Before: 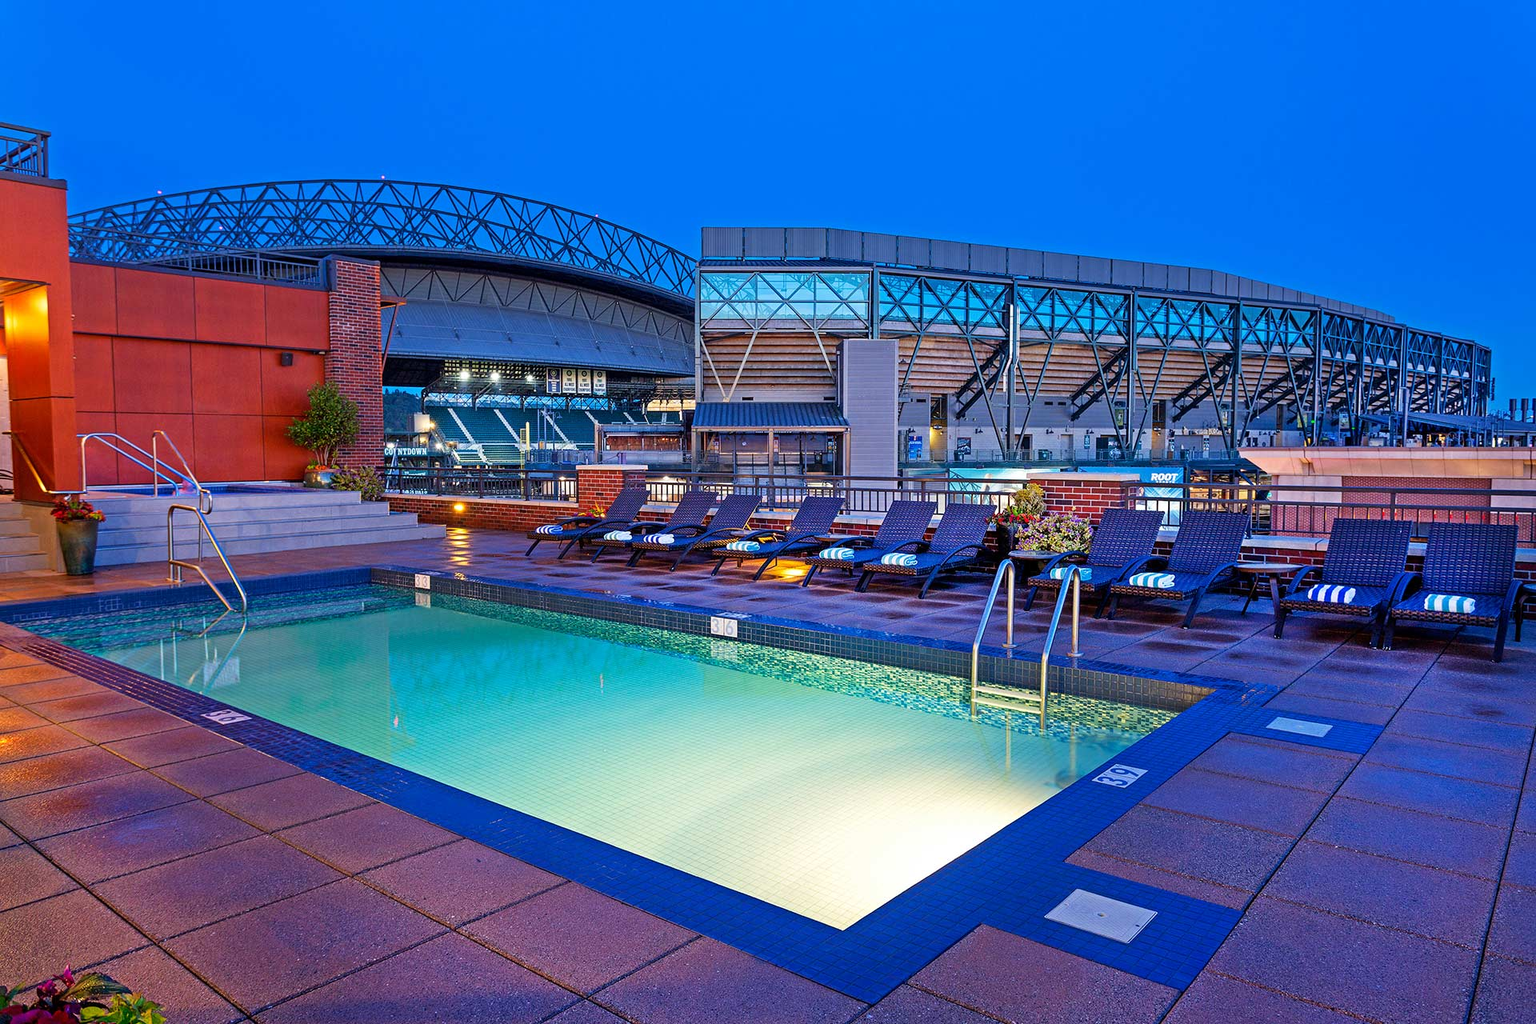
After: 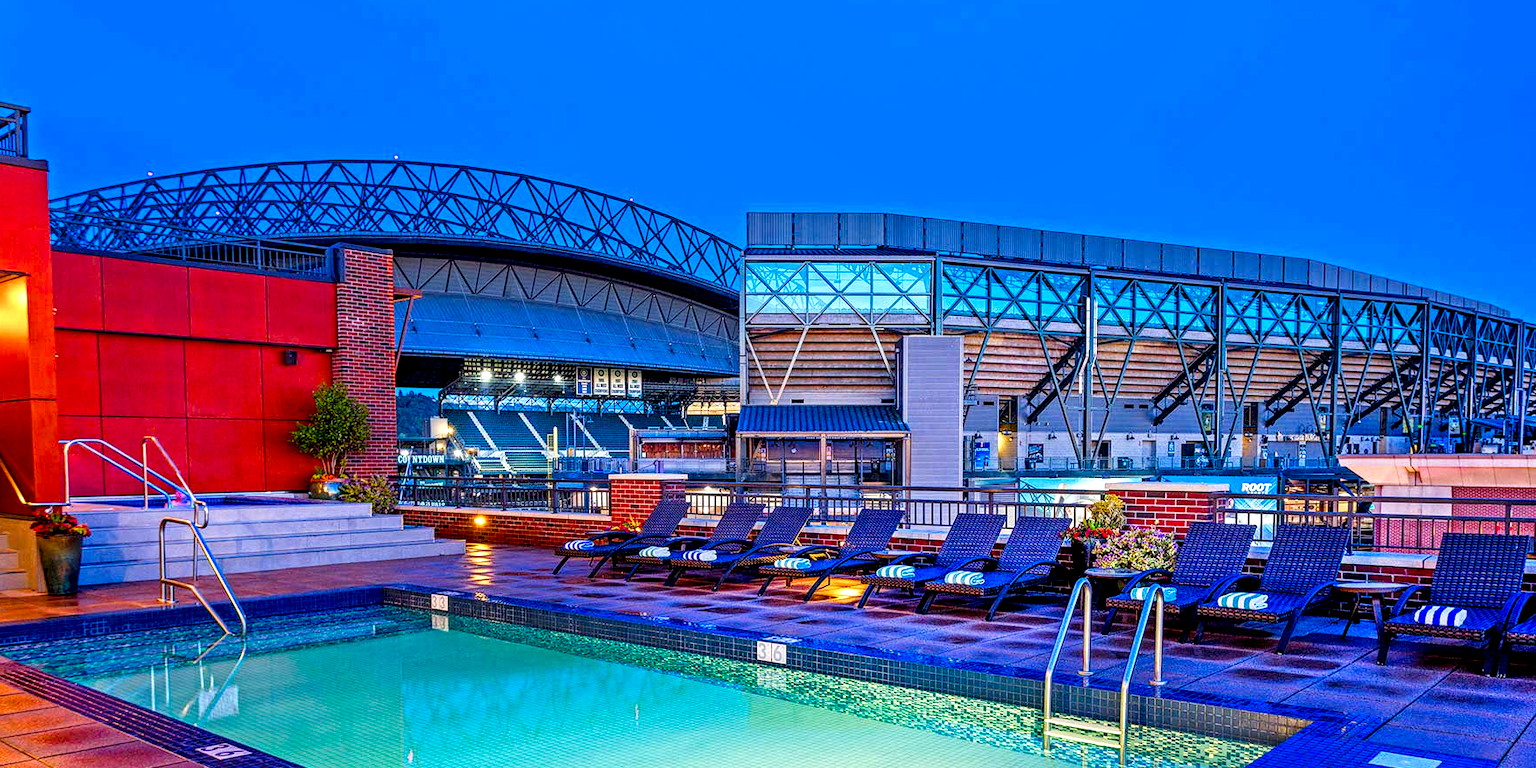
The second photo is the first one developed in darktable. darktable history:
crop: left 1.516%, top 3.386%, right 7.627%, bottom 28.425%
color balance rgb: perceptual saturation grading › global saturation 0.54%, perceptual saturation grading › highlights -16.808%, perceptual saturation grading › mid-tones 32.884%, perceptual saturation grading › shadows 50.452%
contrast brightness saturation: contrast 0.074, brightness 0.077, saturation 0.185
local contrast: detail 160%
